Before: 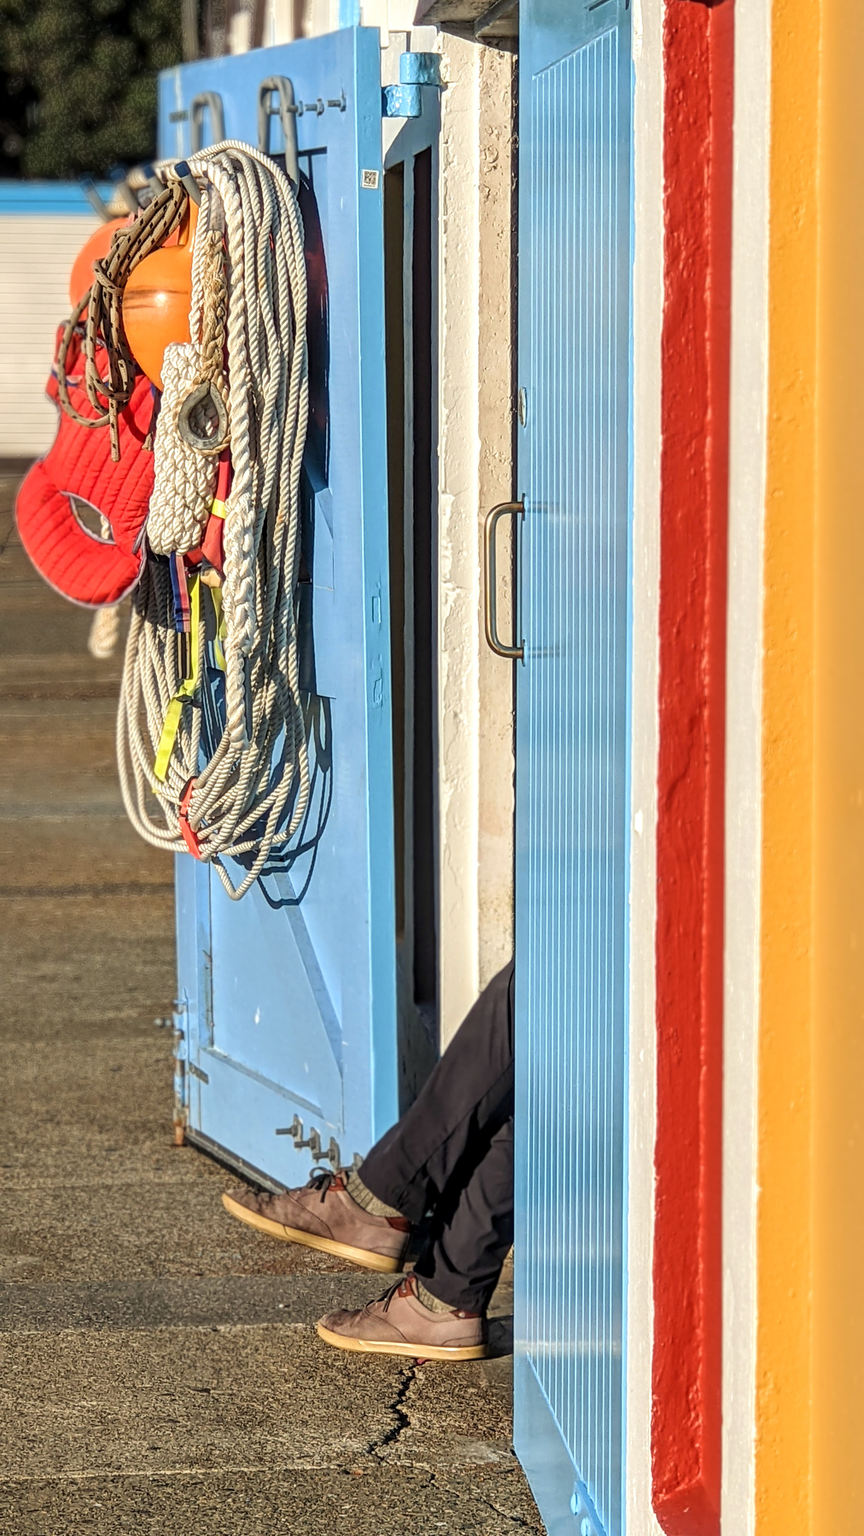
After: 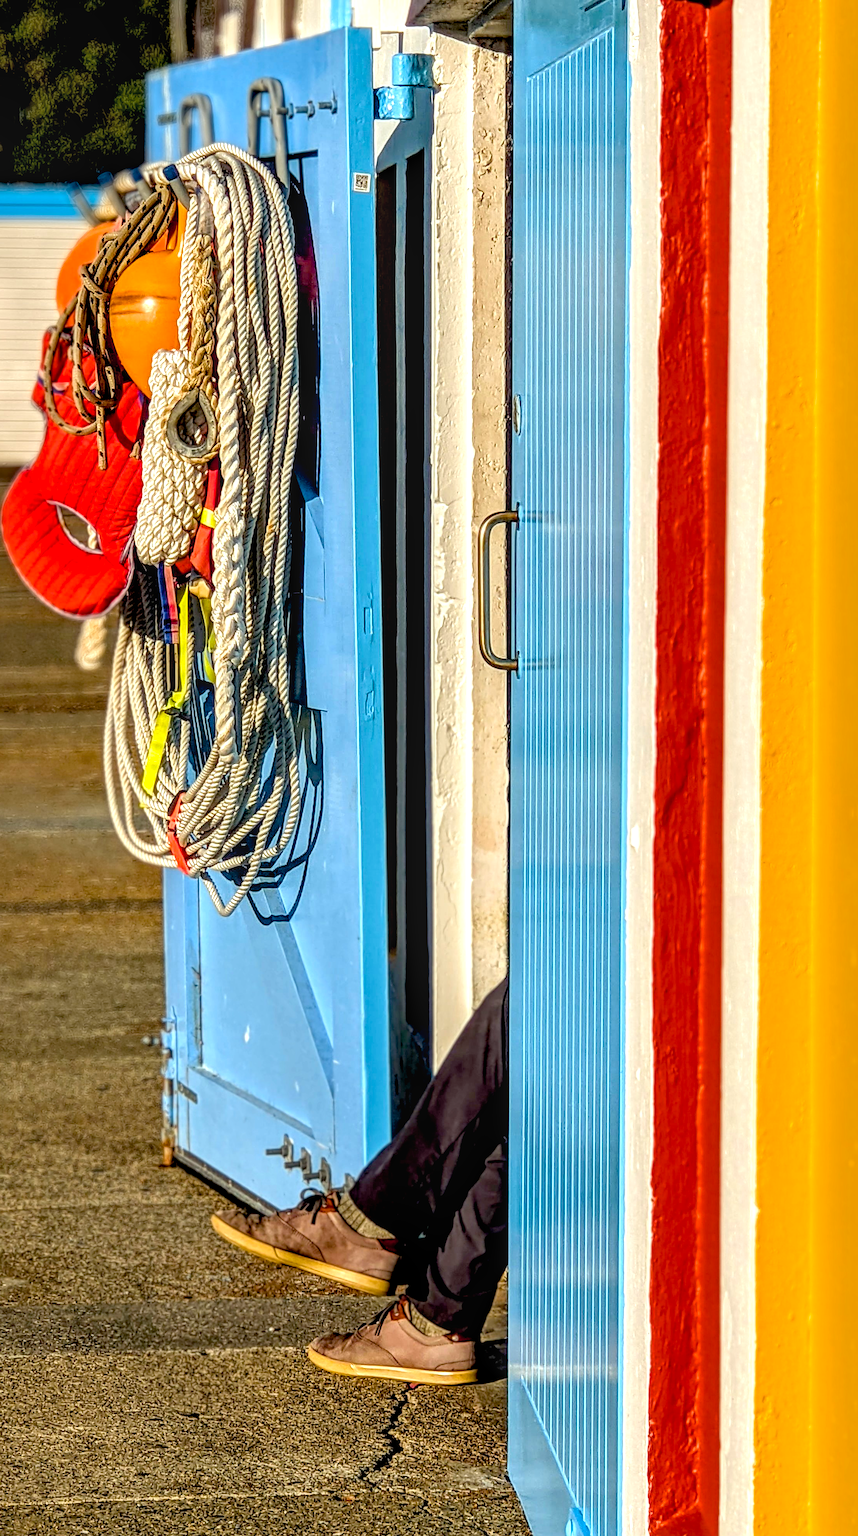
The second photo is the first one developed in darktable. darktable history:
shadows and highlights: shadows 25.45, highlights -23.64
exposure: black level correction 0.027, exposure 0.185 EV, compensate exposure bias true, compensate highlight preservation false
color balance rgb: perceptual saturation grading › global saturation 29.937%, global vibrance 9.637%
crop and rotate: left 1.764%, right 0.578%, bottom 1.722%
sharpen: radius 1.034, threshold 0.91
local contrast: on, module defaults
